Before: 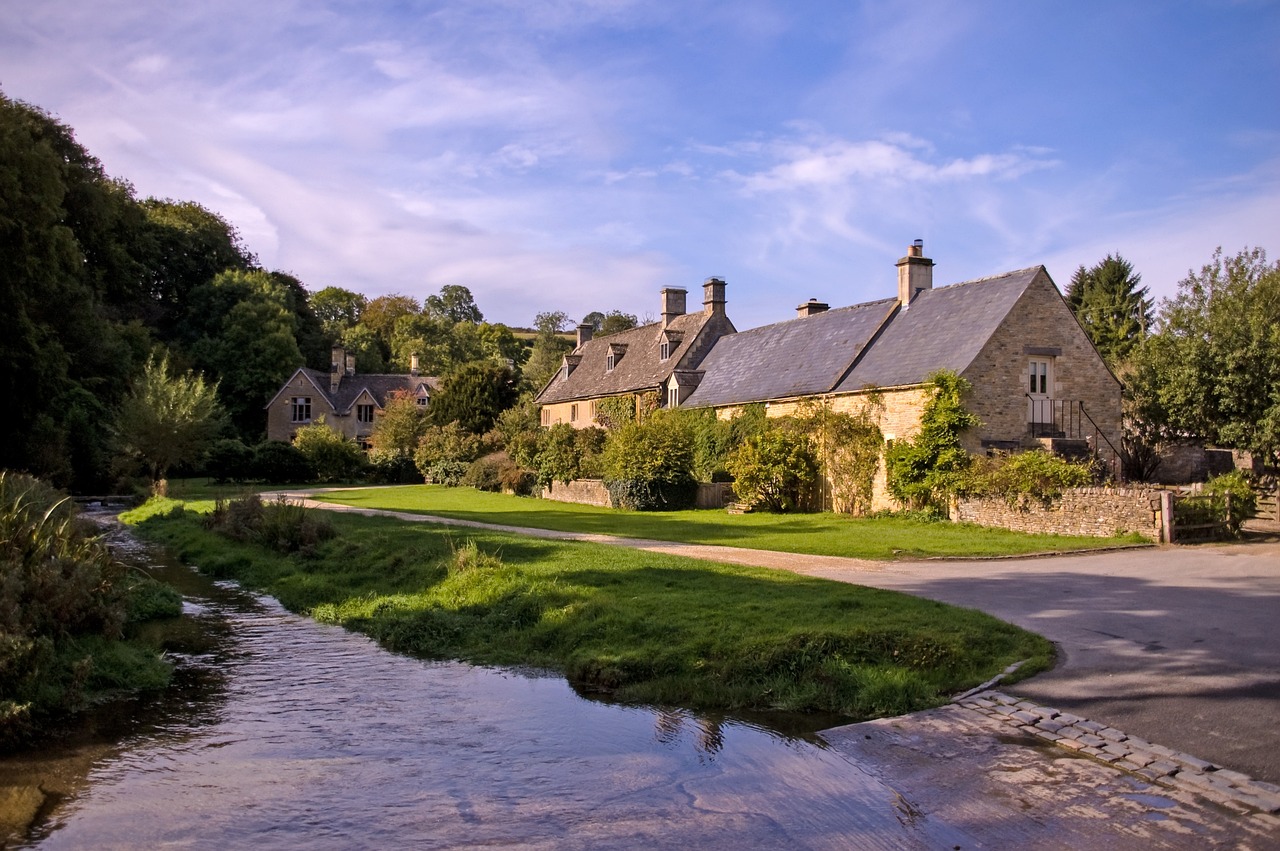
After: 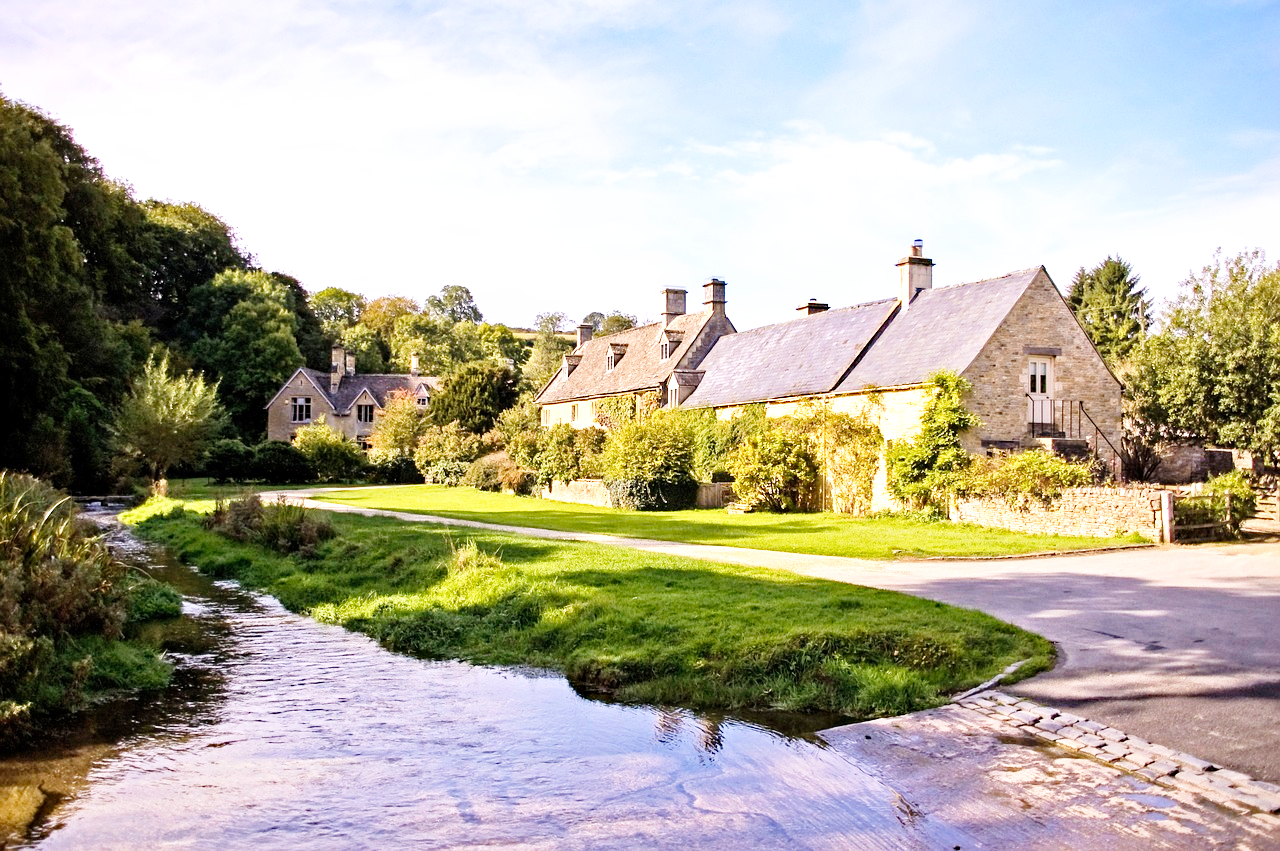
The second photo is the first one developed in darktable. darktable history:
exposure: exposure 0.943 EV, compensate highlight preservation false
color balance: mode lift, gamma, gain (sRGB)
base curve: curves: ch0 [(0, 0) (0.008, 0.007) (0.022, 0.029) (0.048, 0.089) (0.092, 0.197) (0.191, 0.399) (0.275, 0.534) (0.357, 0.65) (0.477, 0.78) (0.542, 0.833) (0.799, 0.973) (1, 1)], preserve colors none
haze removal: compatibility mode true, adaptive false
